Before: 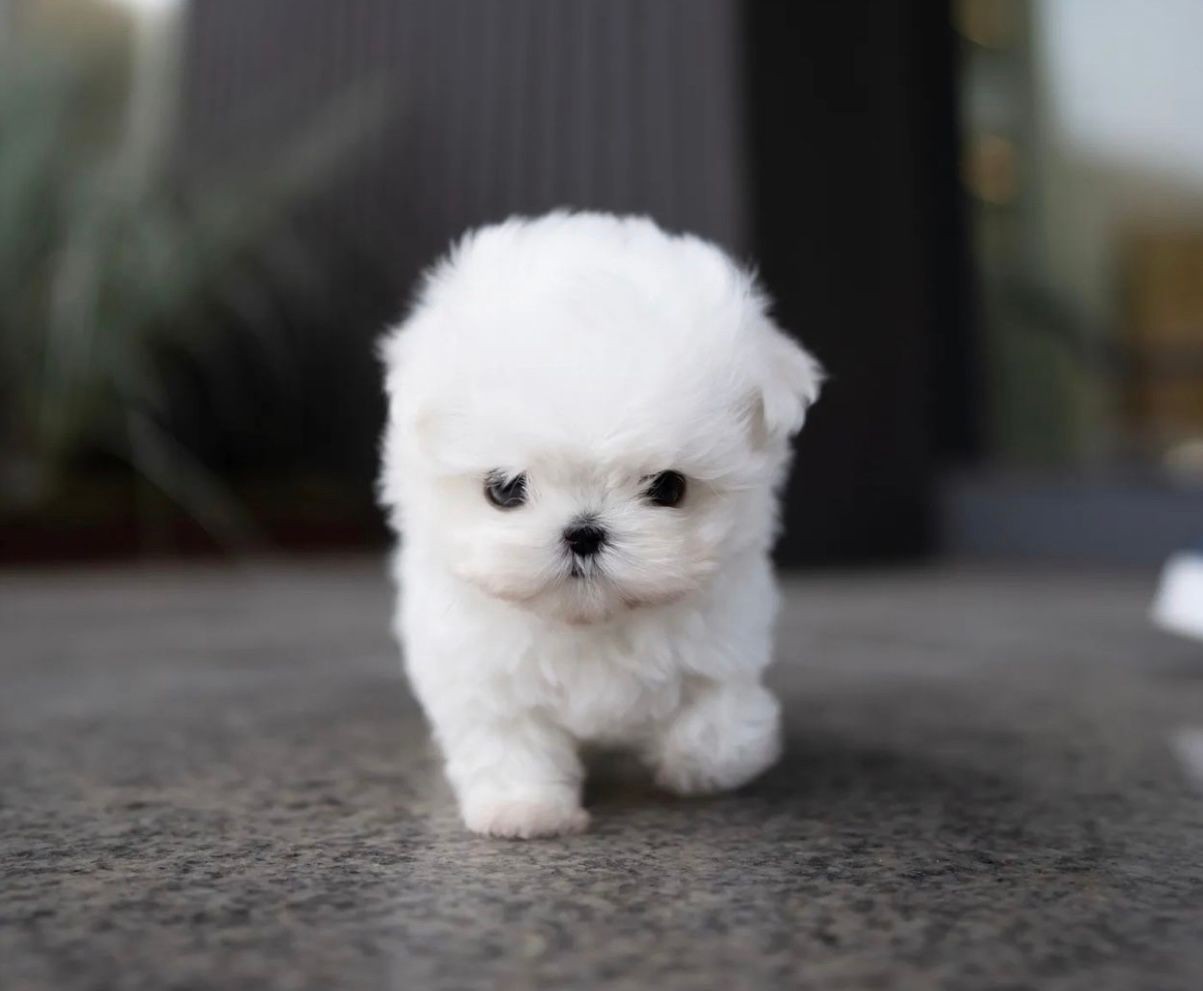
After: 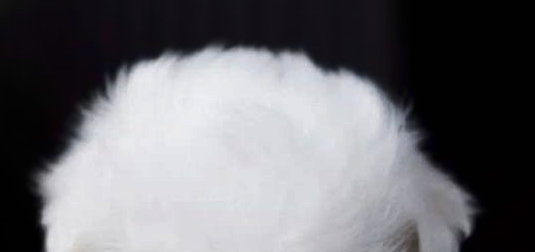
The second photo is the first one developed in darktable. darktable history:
crop: left 28.713%, top 16.781%, right 26.732%, bottom 57.726%
contrast brightness saturation: contrast 0.09, brightness -0.593, saturation 0.174
